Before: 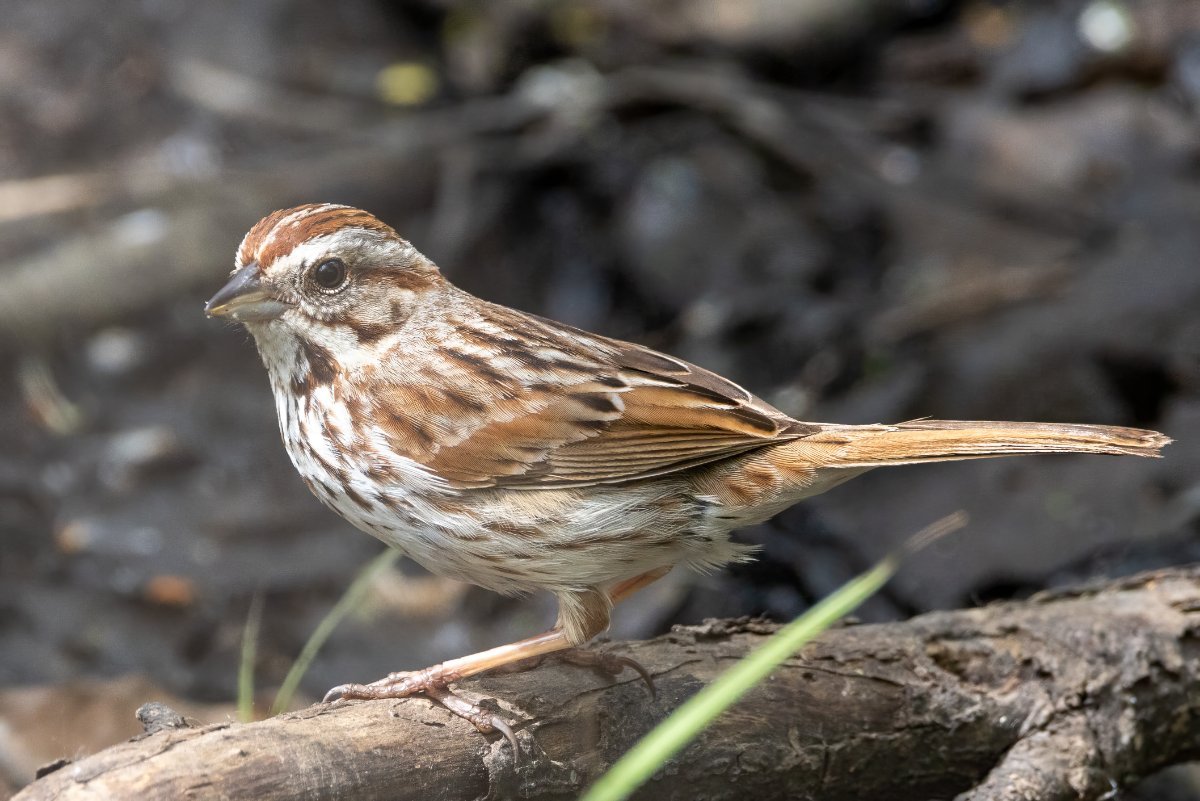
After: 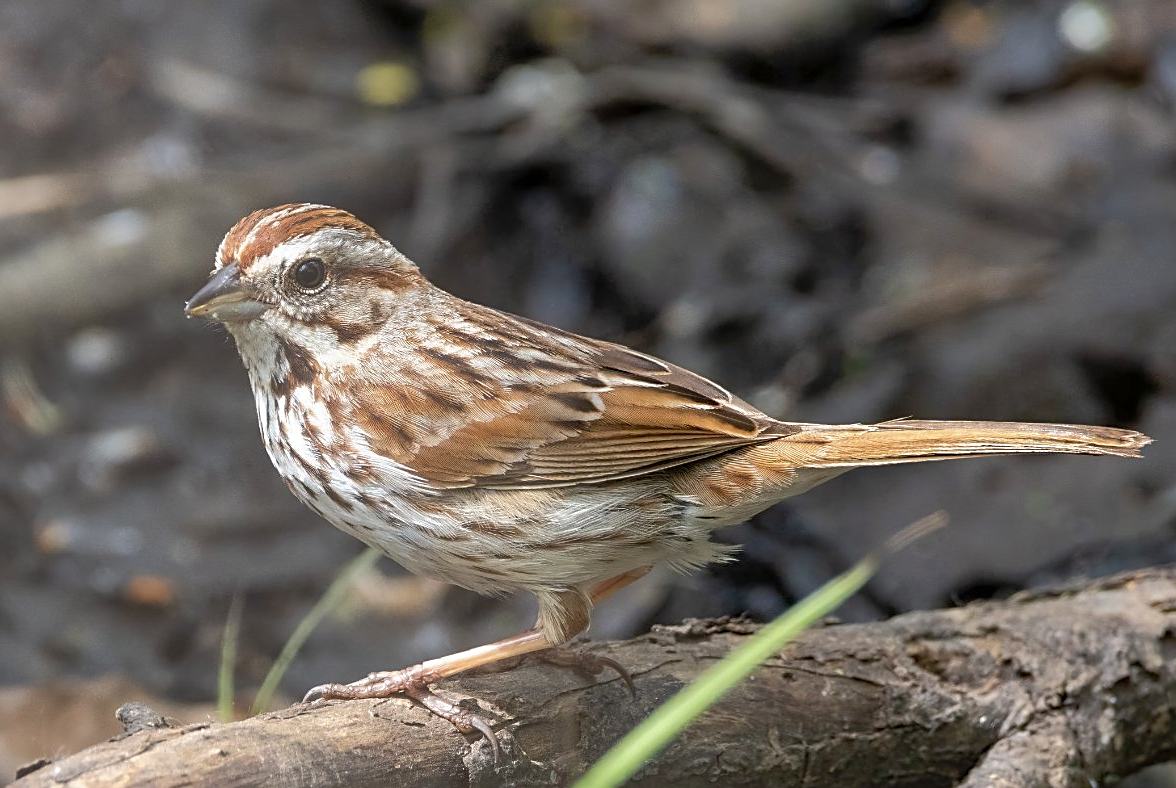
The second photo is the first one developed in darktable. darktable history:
crop: left 1.705%, right 0.276%, bottom 1.56%
sharpen: on, module defaults
shadows and highlights: on, module defaults
